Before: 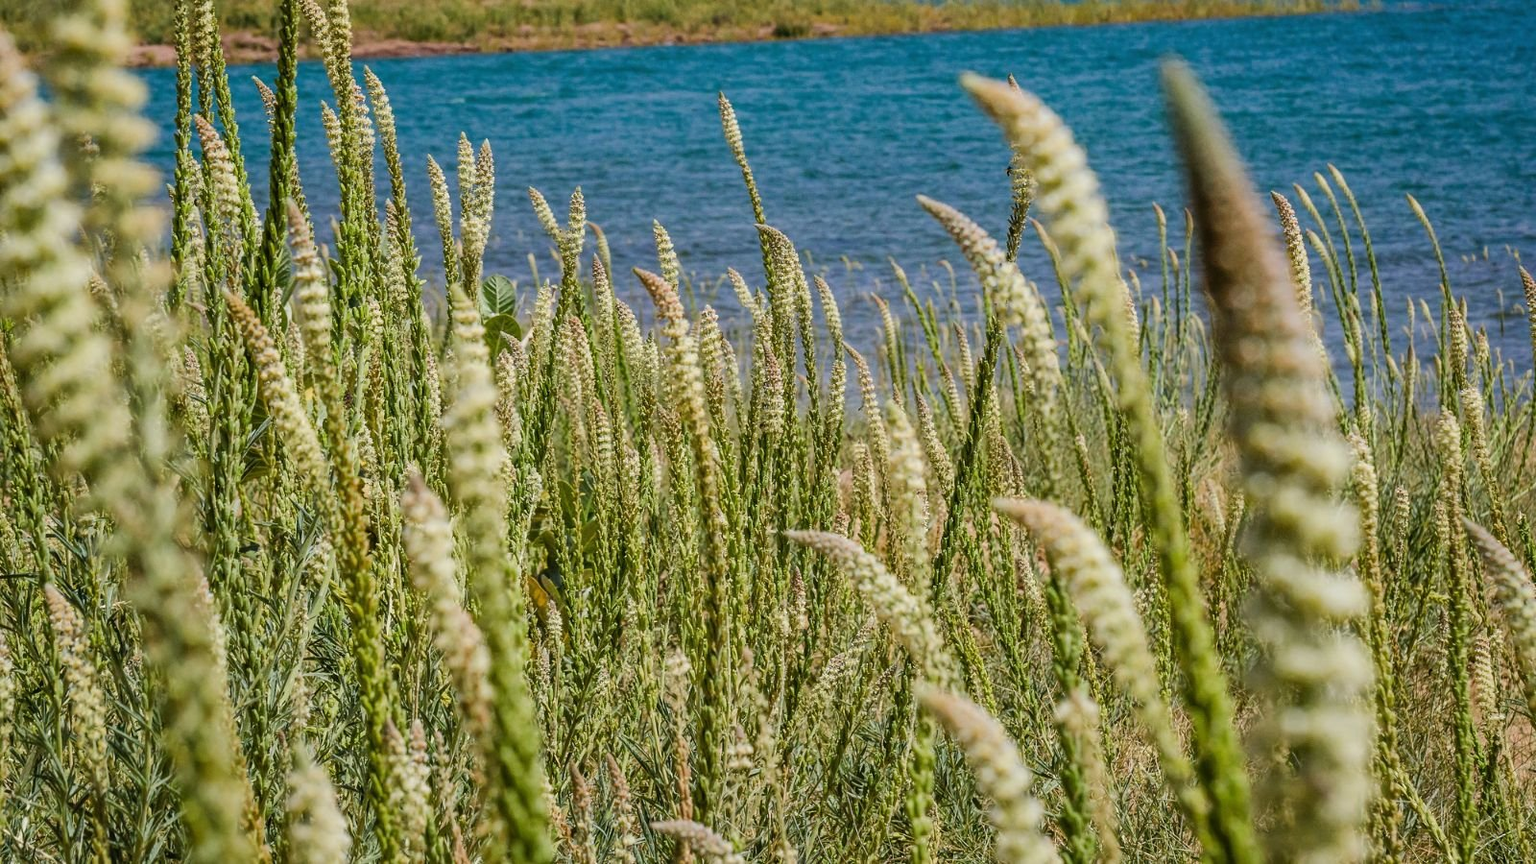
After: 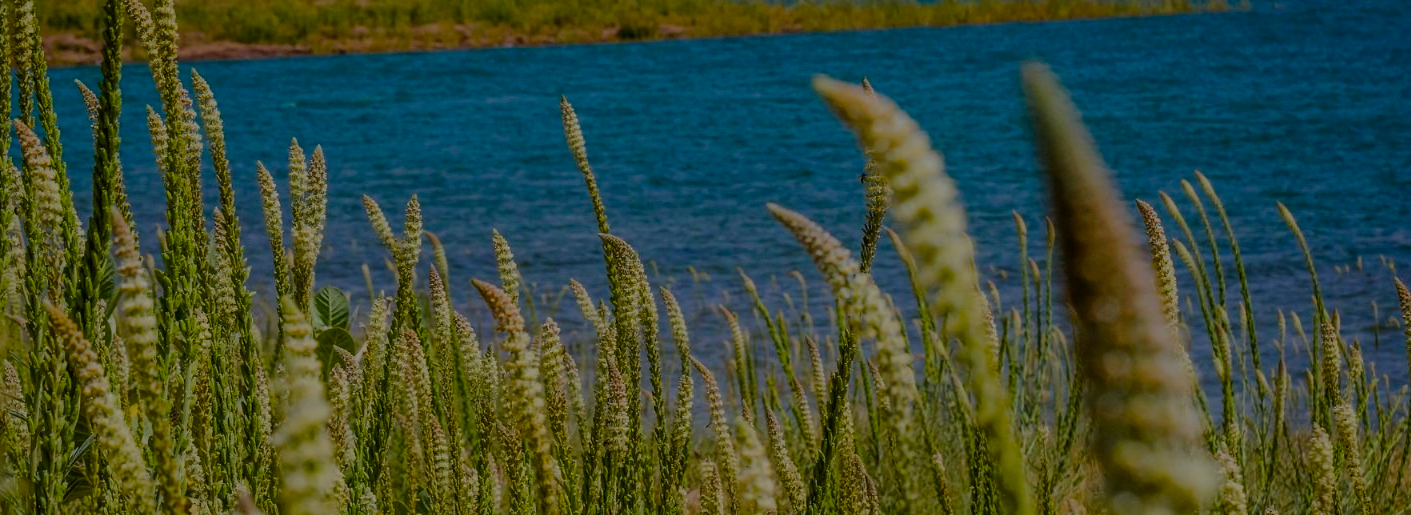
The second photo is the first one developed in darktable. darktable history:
crop and rotate: left 11.812%, bottom 42.776%
color balance rgb: linear chroma grading › global chroma 15%, perceptual saturation grading › global saturation 30%
exposure: exposure -1.468 EV, compensate highlight preservation false
